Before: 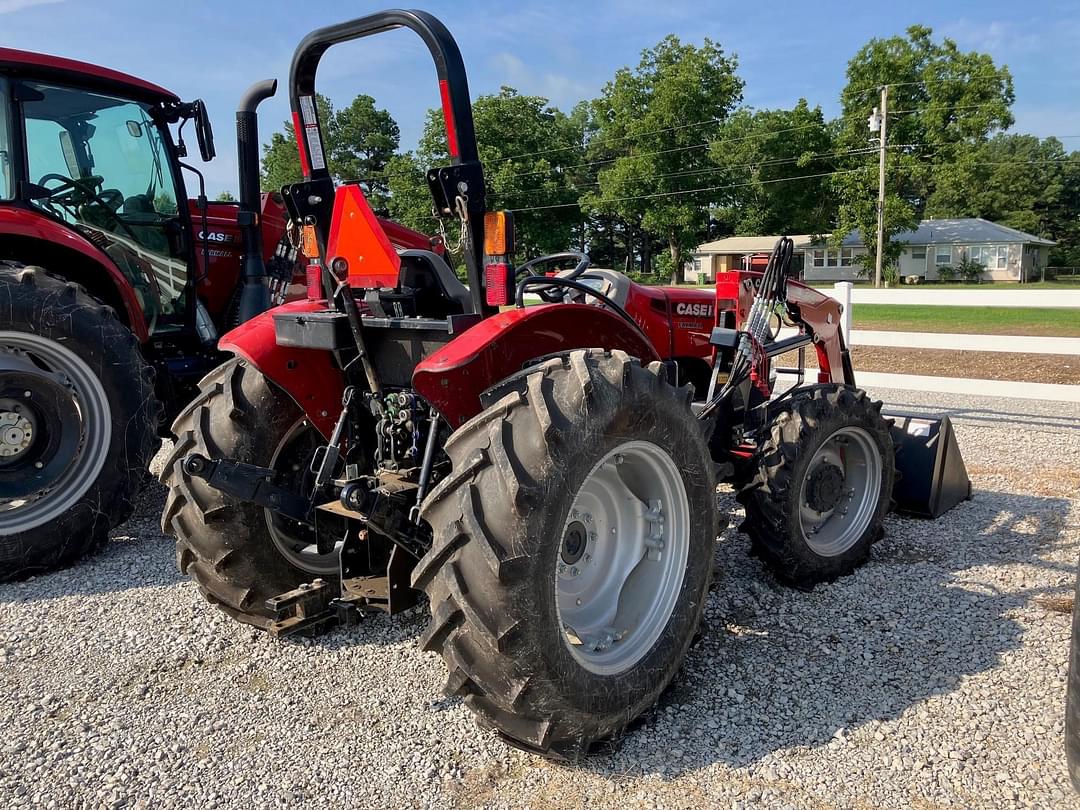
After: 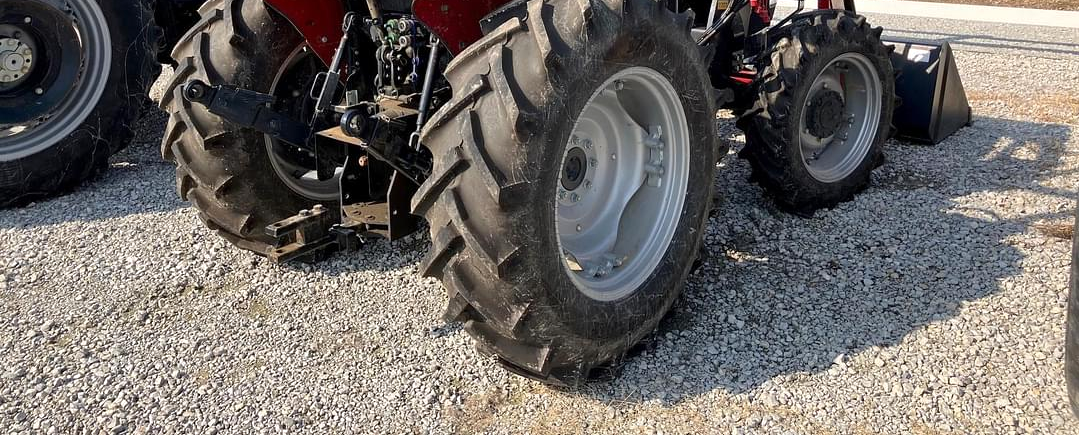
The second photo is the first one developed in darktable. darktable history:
exposure: exposure 0.128 EV, compensate highlight preservation false
crop and rotate: top 46.237%
